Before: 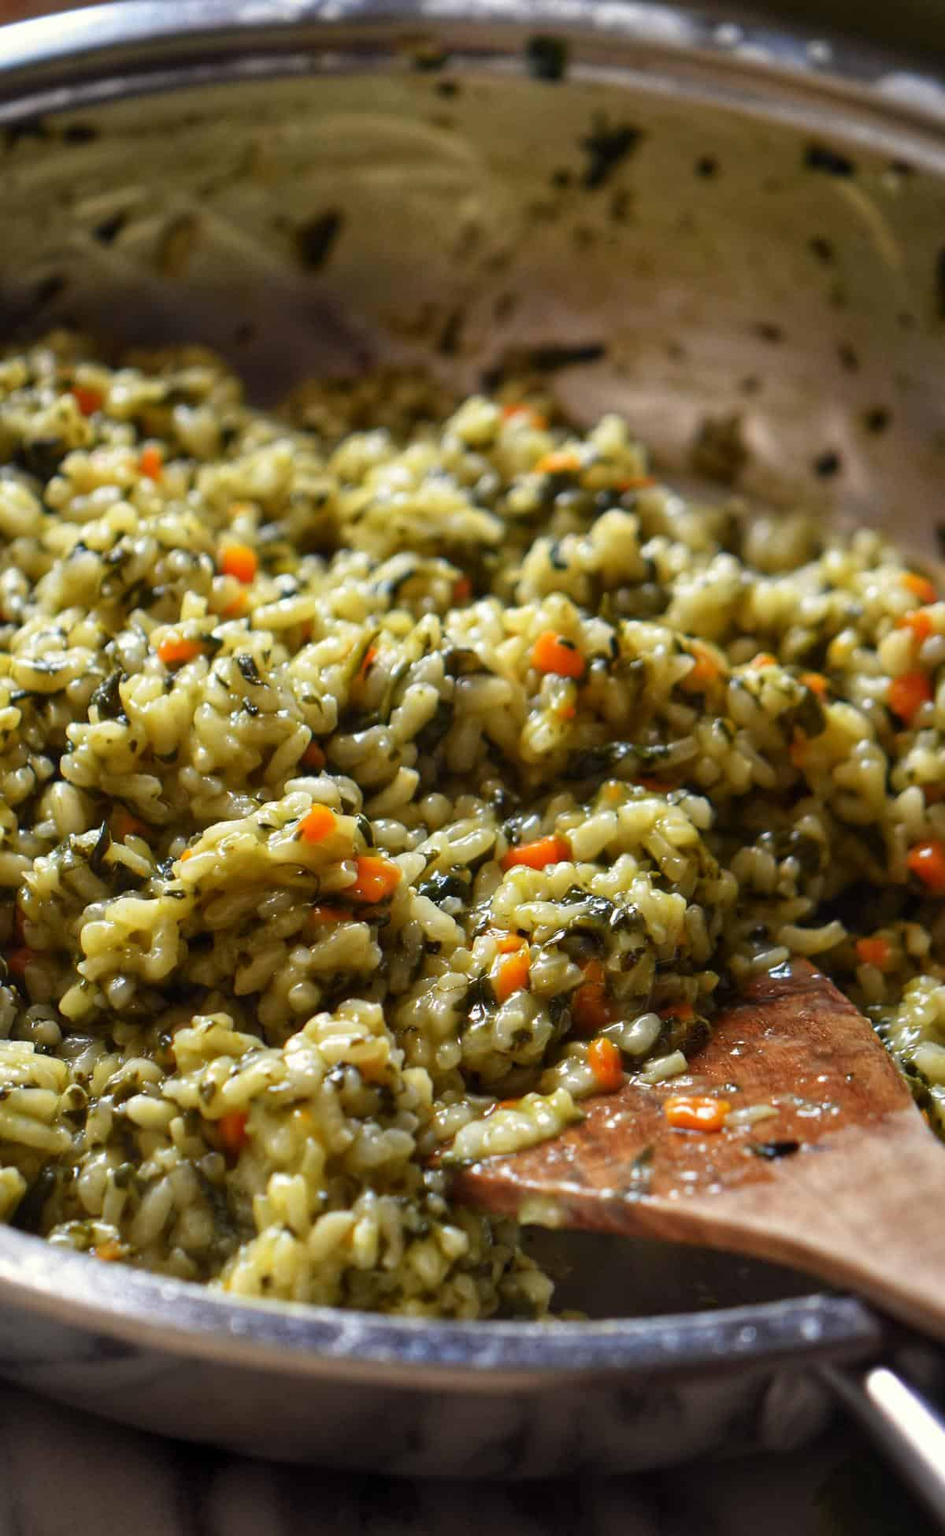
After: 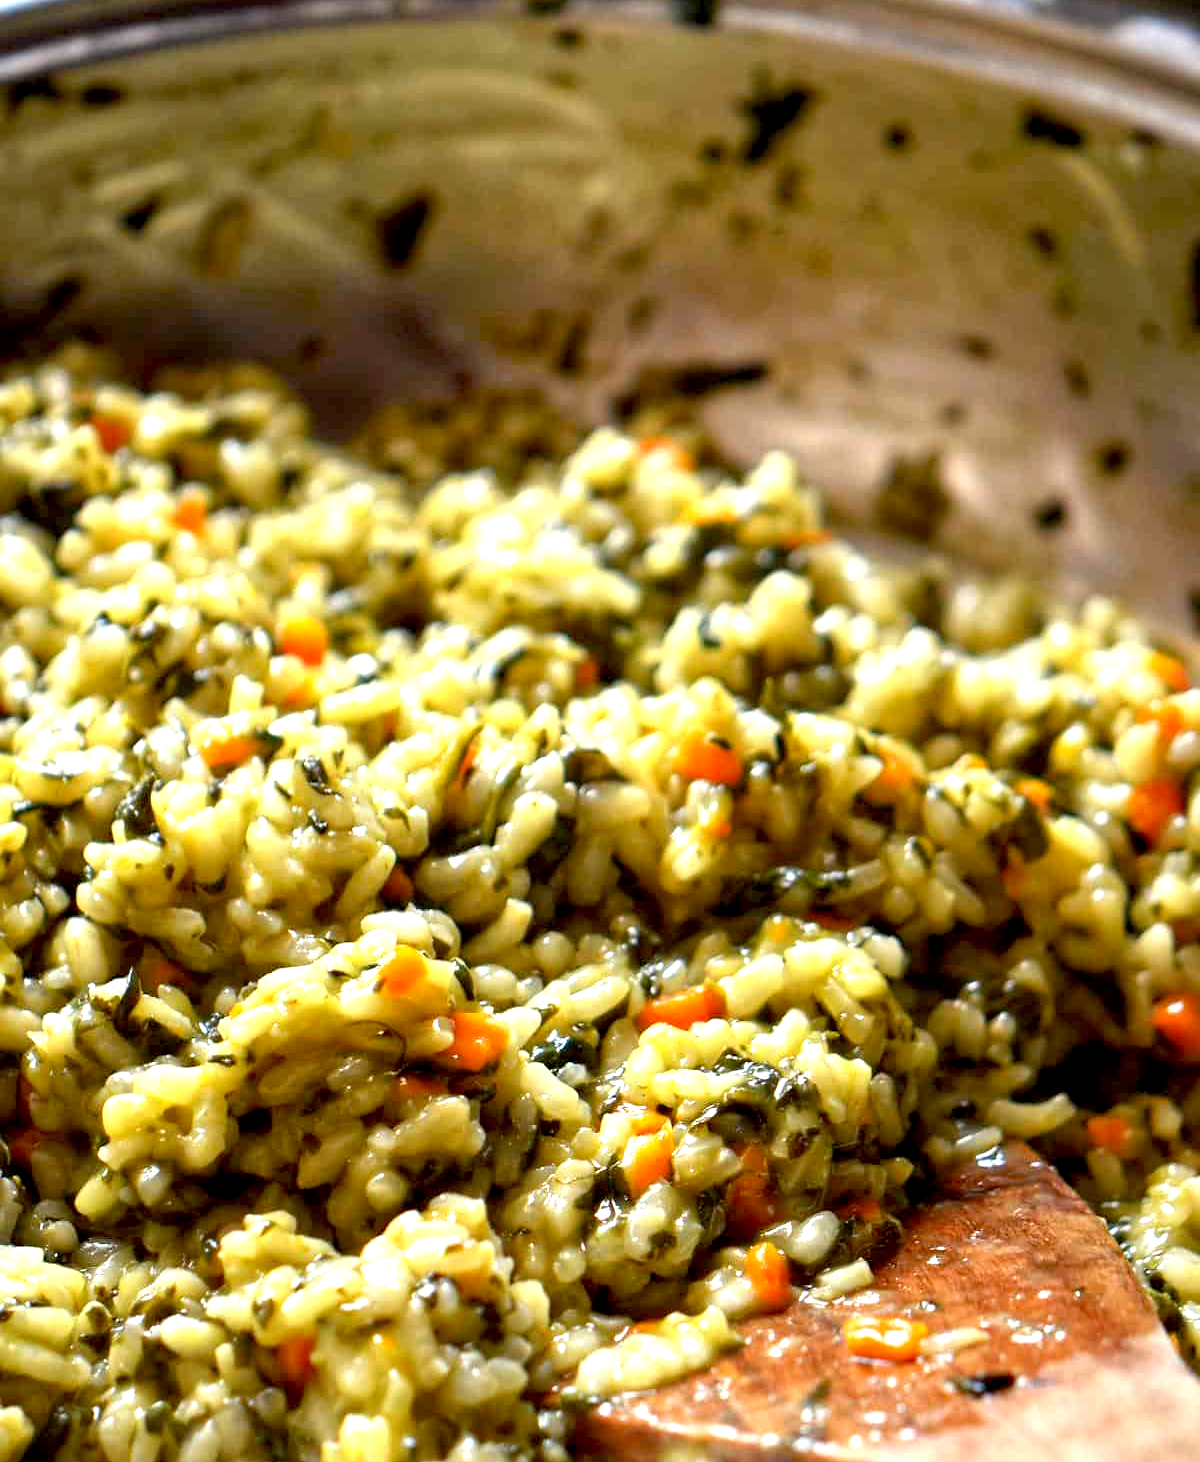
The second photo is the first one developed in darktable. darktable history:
exposure: black level correction 0.008, exposure 0.979 EV, compensate highlight preservation false
crop: top 3.857%, bottom 21.132%
